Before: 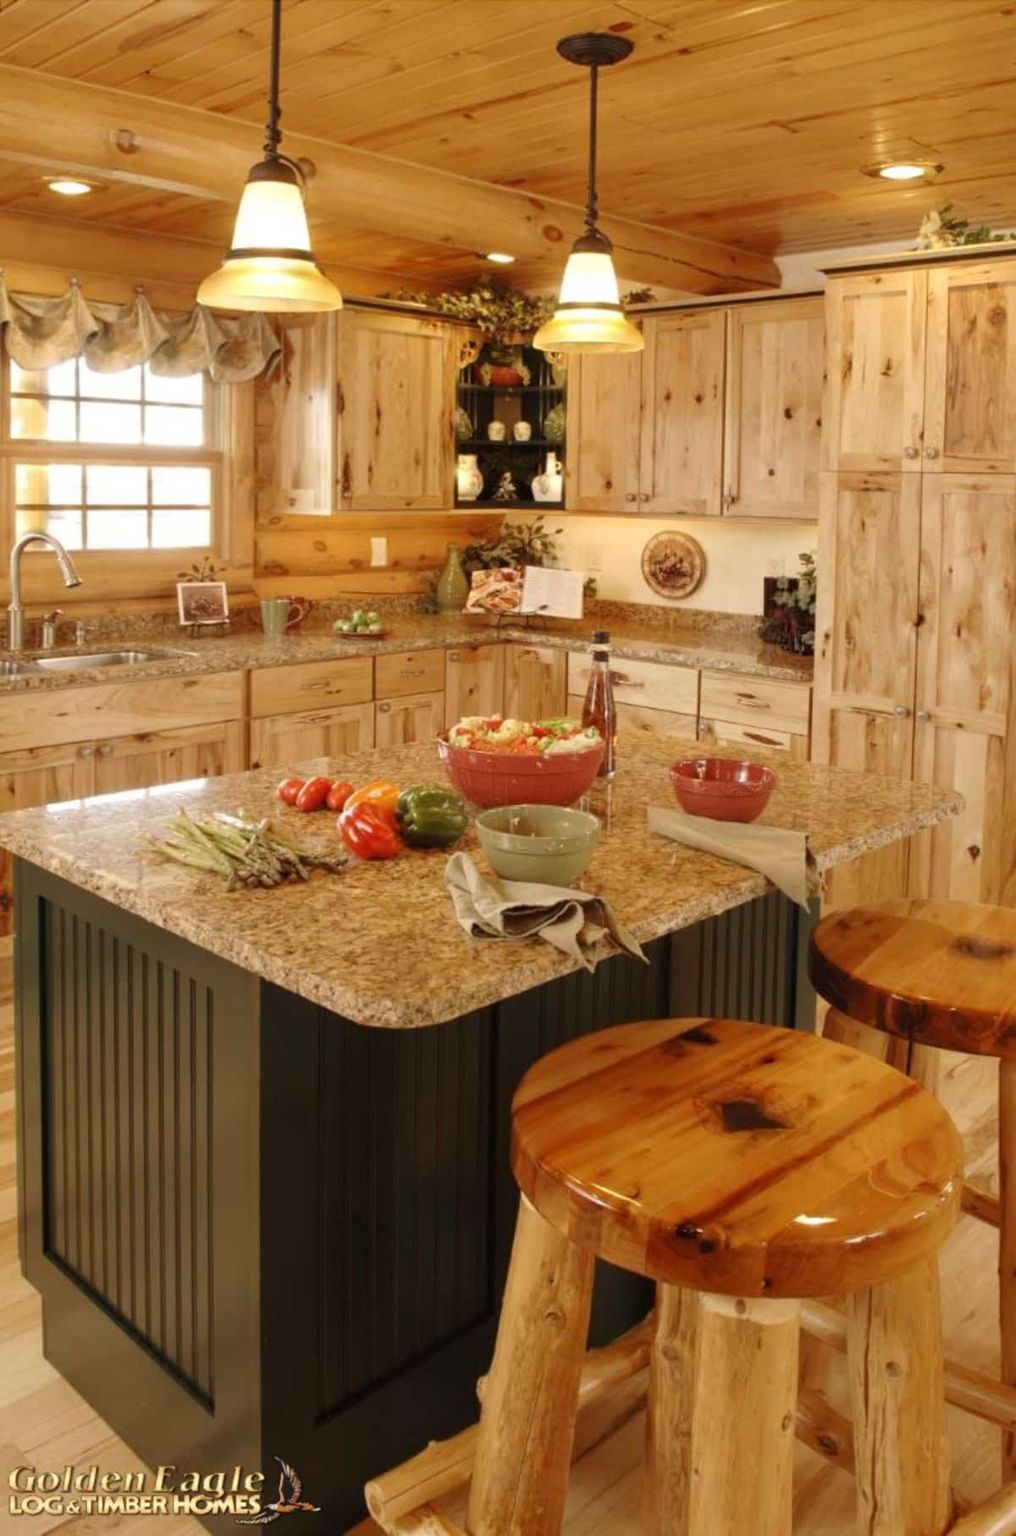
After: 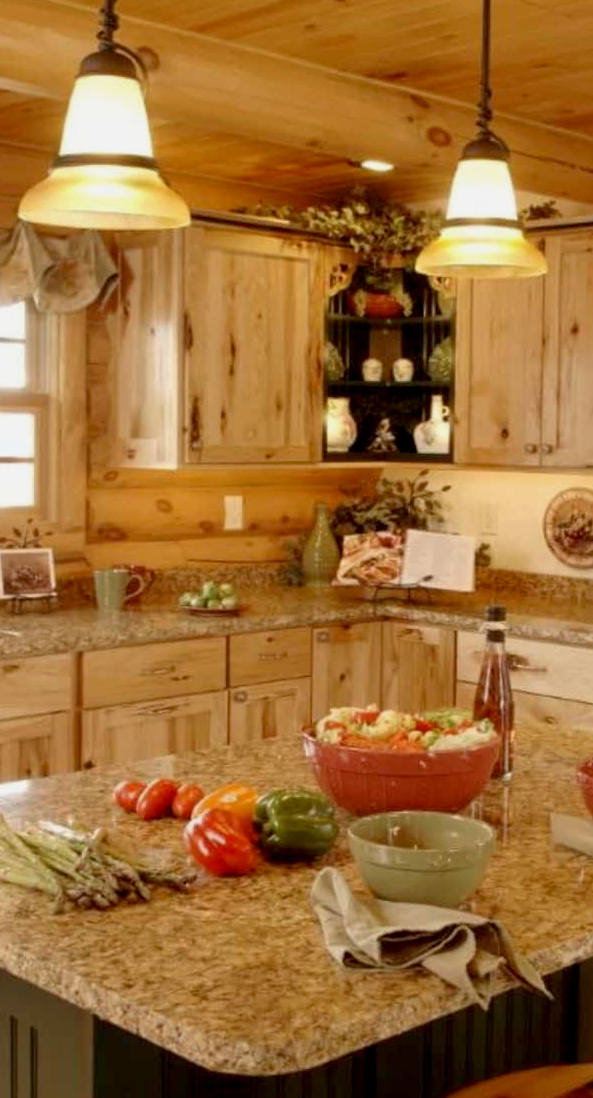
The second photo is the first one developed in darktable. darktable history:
crop: left 17.86%, top 7.666%, right 32.692%, bottom 31.795%
exposure: black level correction 0.009, exposure -0.163 EV, compensate highlight preservation false
